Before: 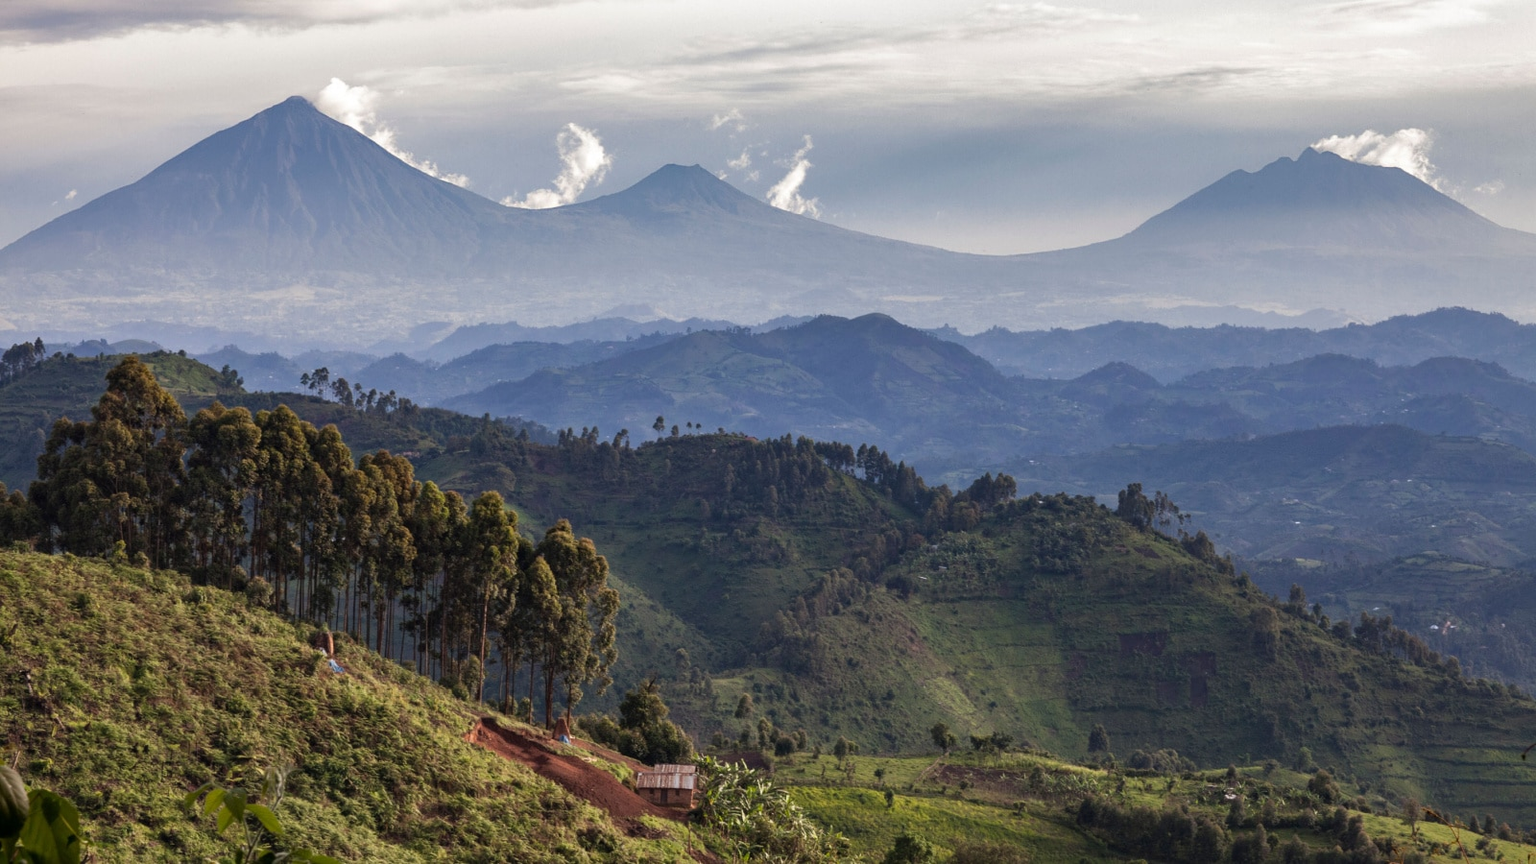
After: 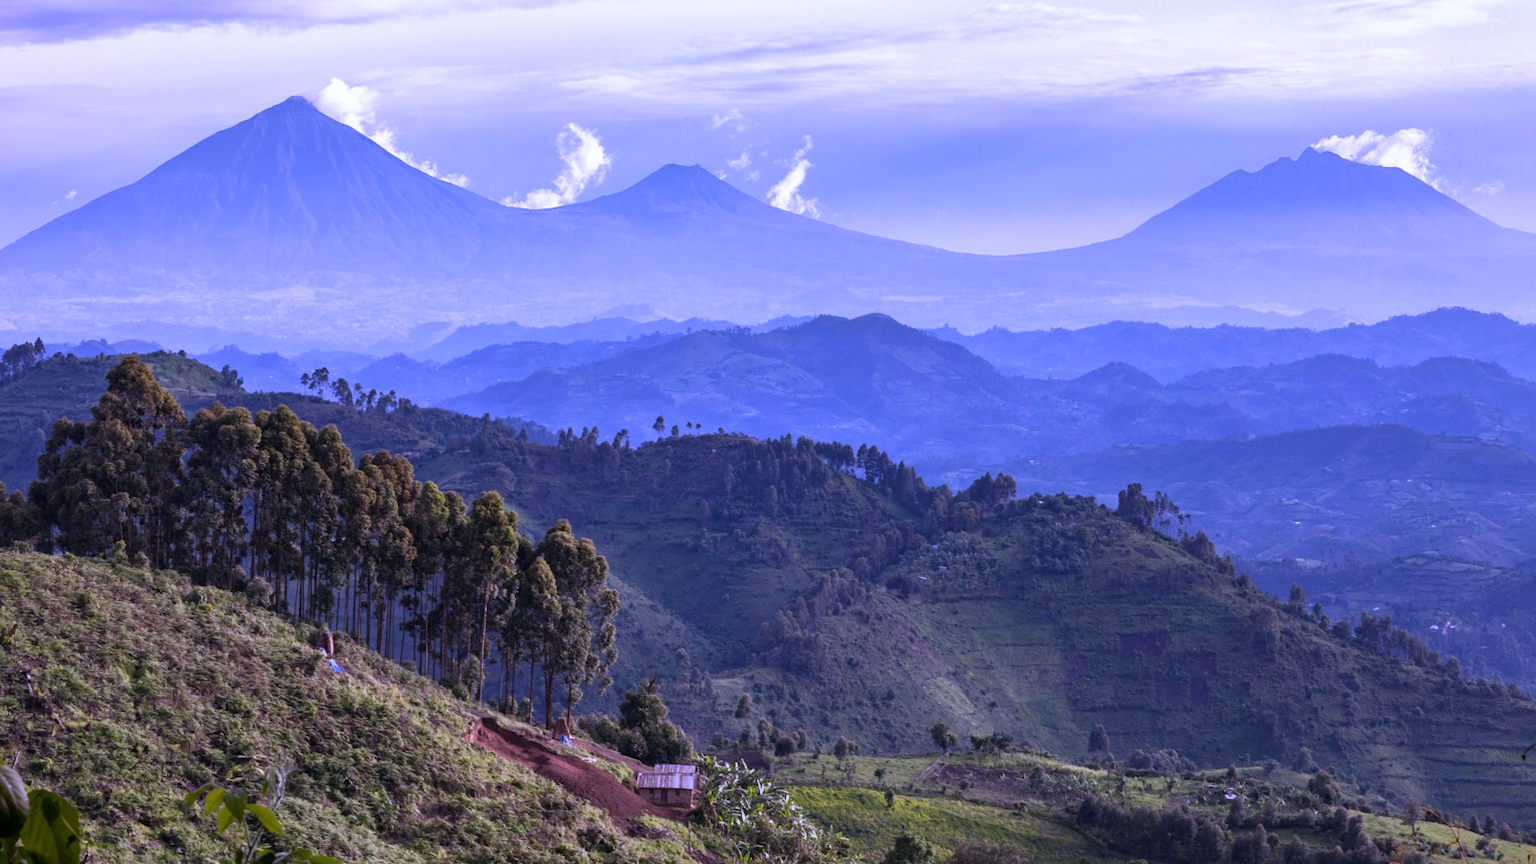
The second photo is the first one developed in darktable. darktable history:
white balance: red 0.98, blue 1.61
